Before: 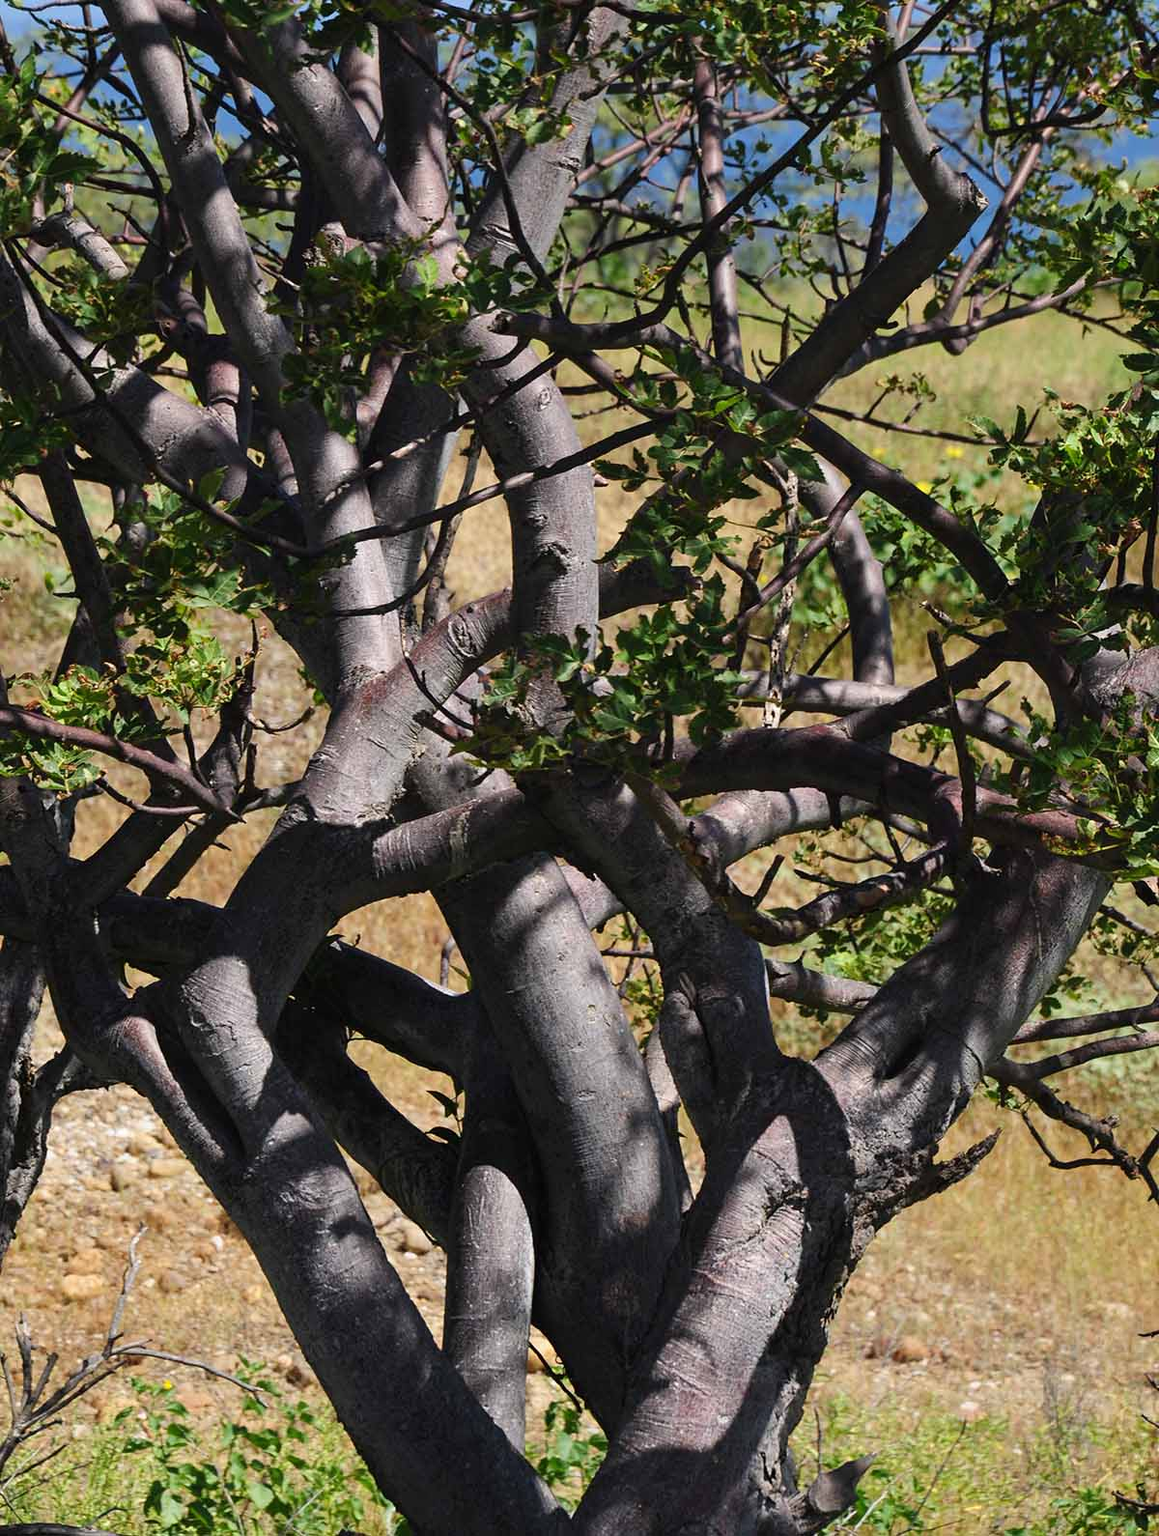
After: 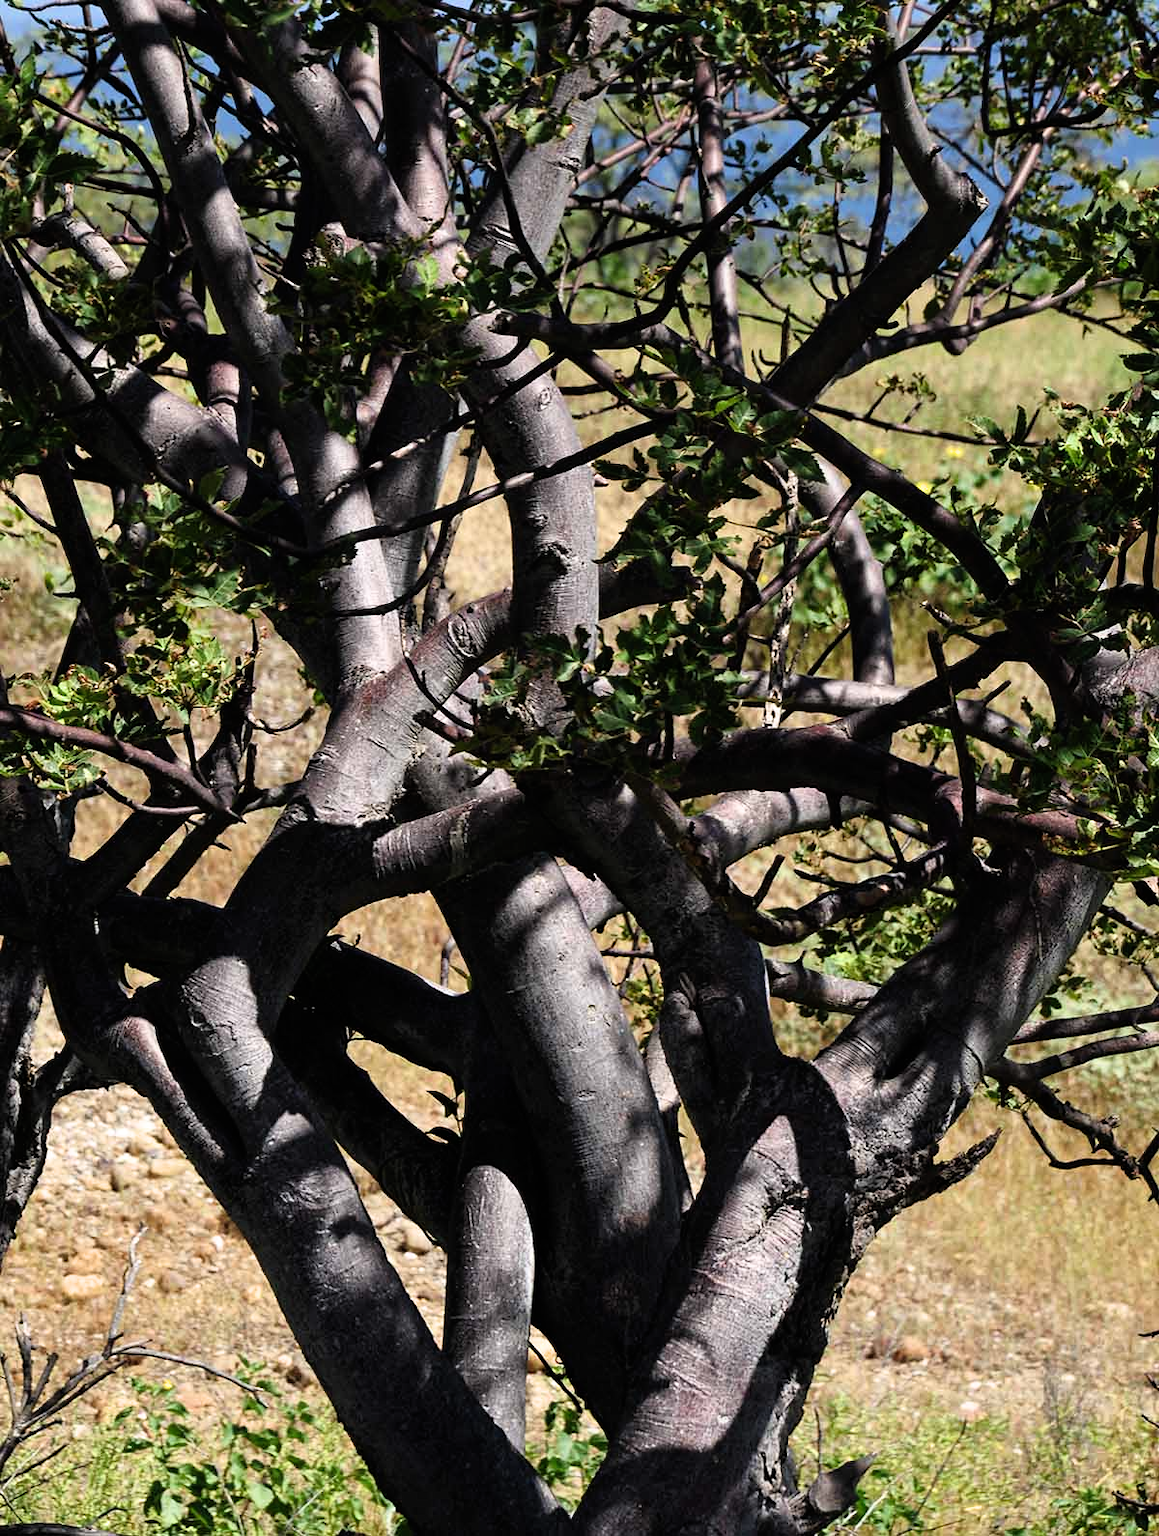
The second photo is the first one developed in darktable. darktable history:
filmic rgb: black relative exposure -7.99 EV, white relative exposure 2.36 EV, threshold 2.97 EV, hardness 6.67, enable highlight reconstruction true
